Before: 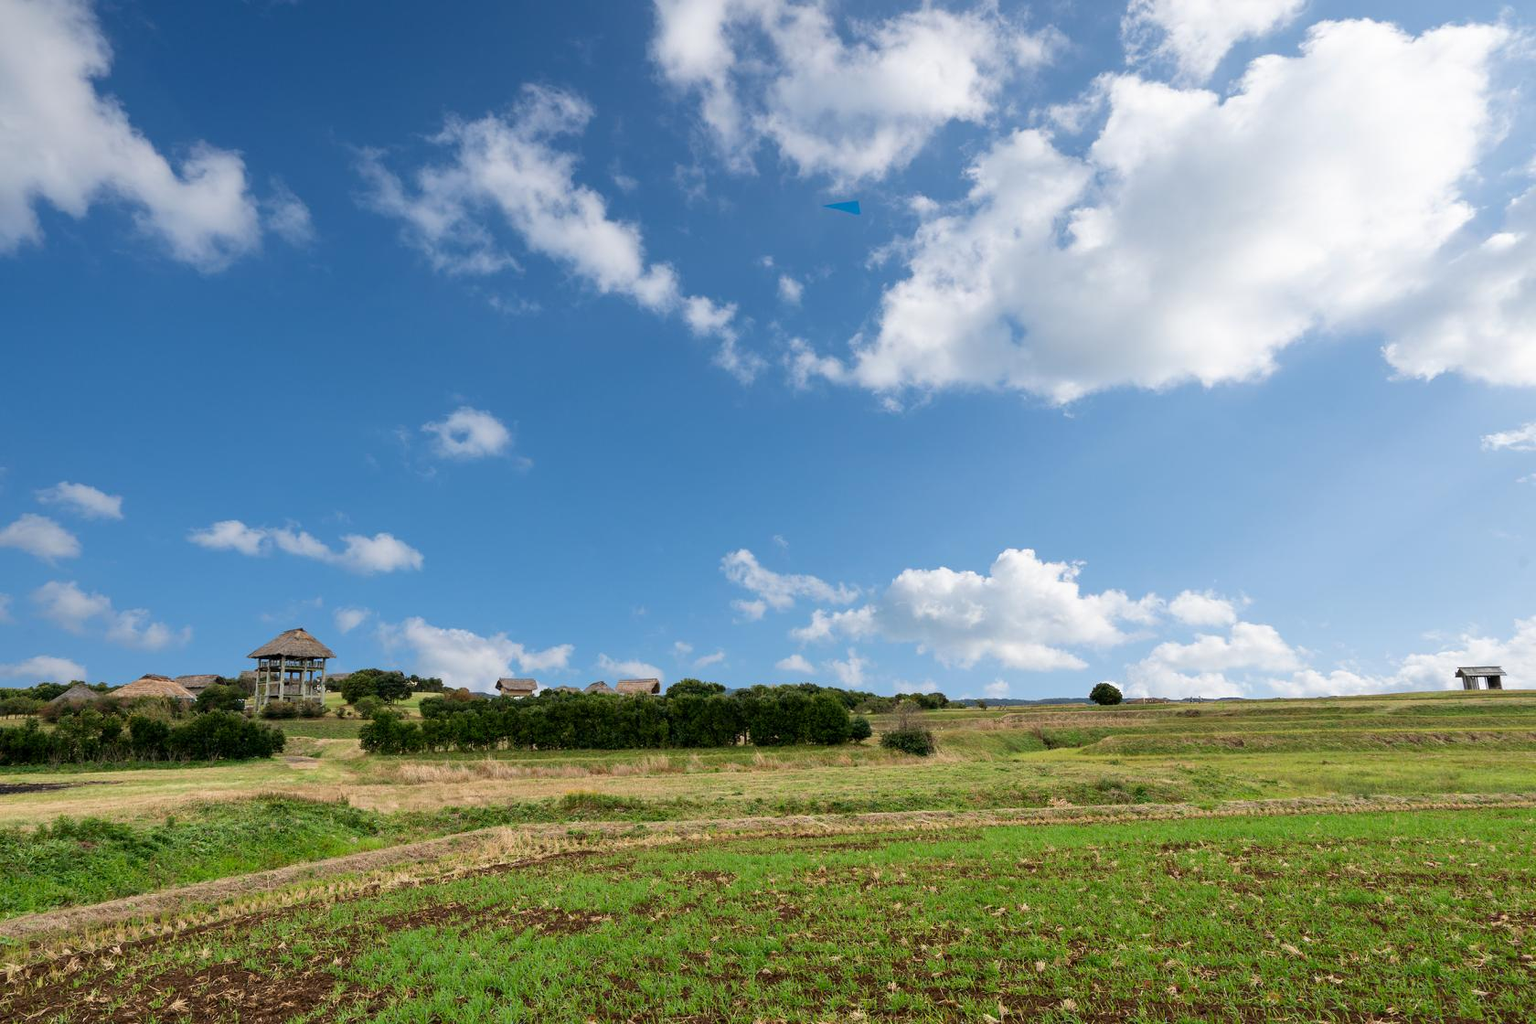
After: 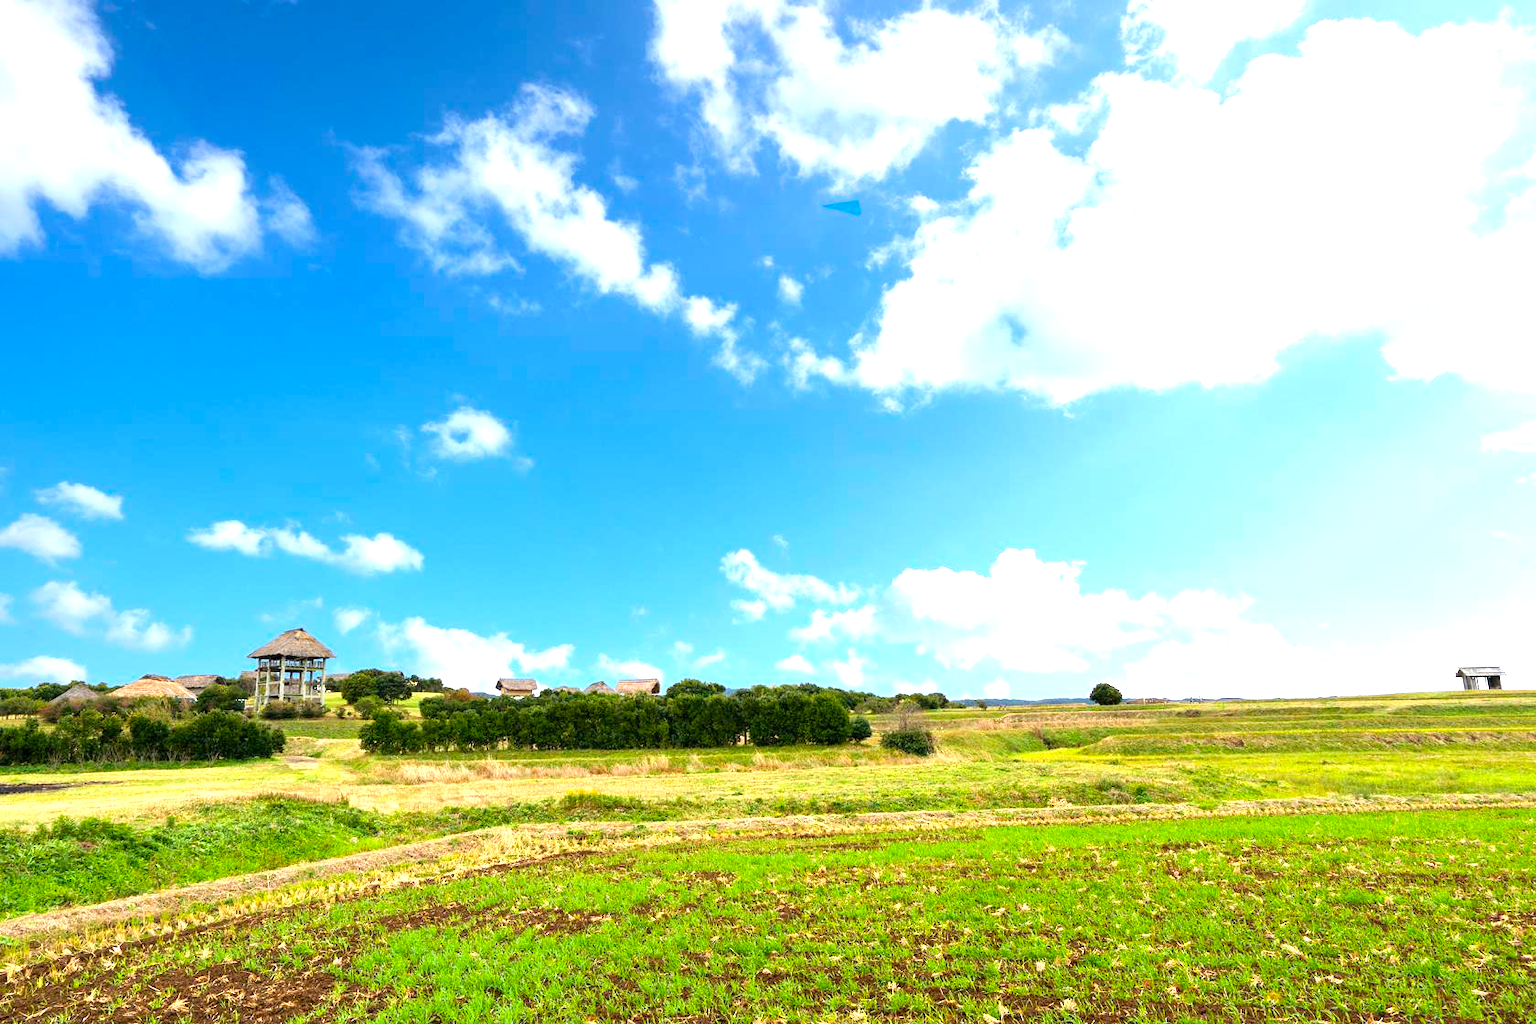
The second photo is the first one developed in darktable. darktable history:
color balance rgb: perceptual saturation grading › global saturation 20%, global vibrance 20%
exposure: black level correction 0, exposure 1.3 EV, compensate highlight preservation false
